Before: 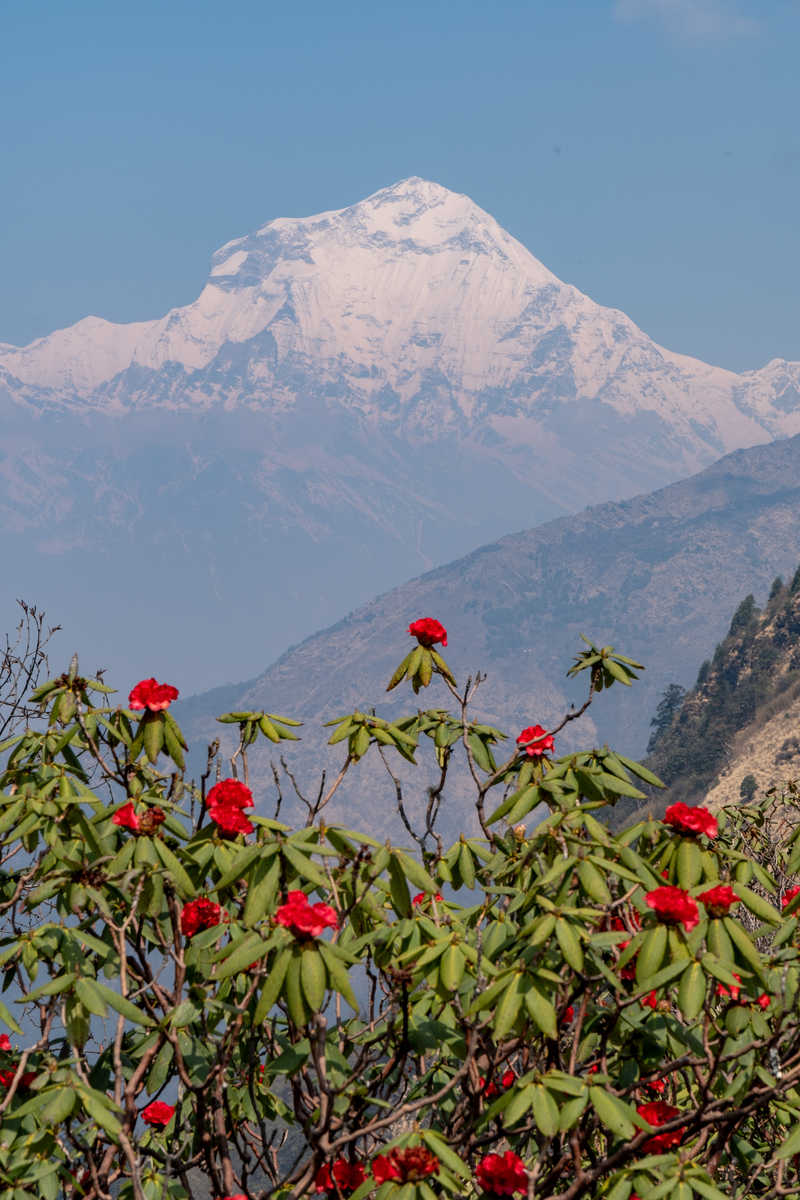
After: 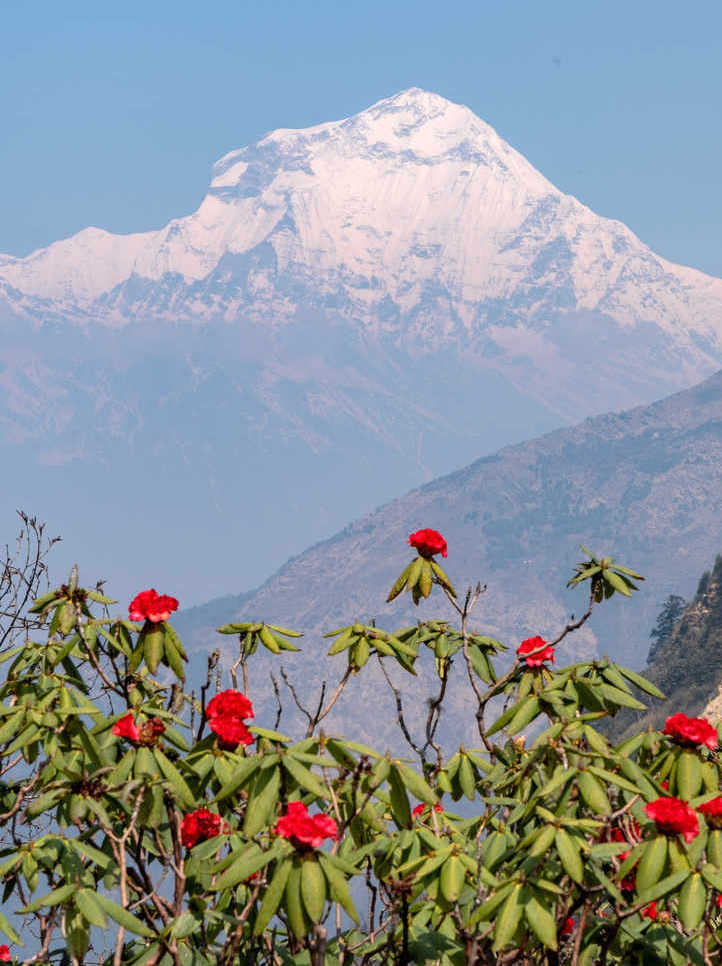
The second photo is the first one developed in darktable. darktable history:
crop: top 7.49%, right 9.717%, bottom 11.943%
exposure: black level correction 0, exposure 0.4 EV, compensate exposure bias true, compensate highlight preservation false
